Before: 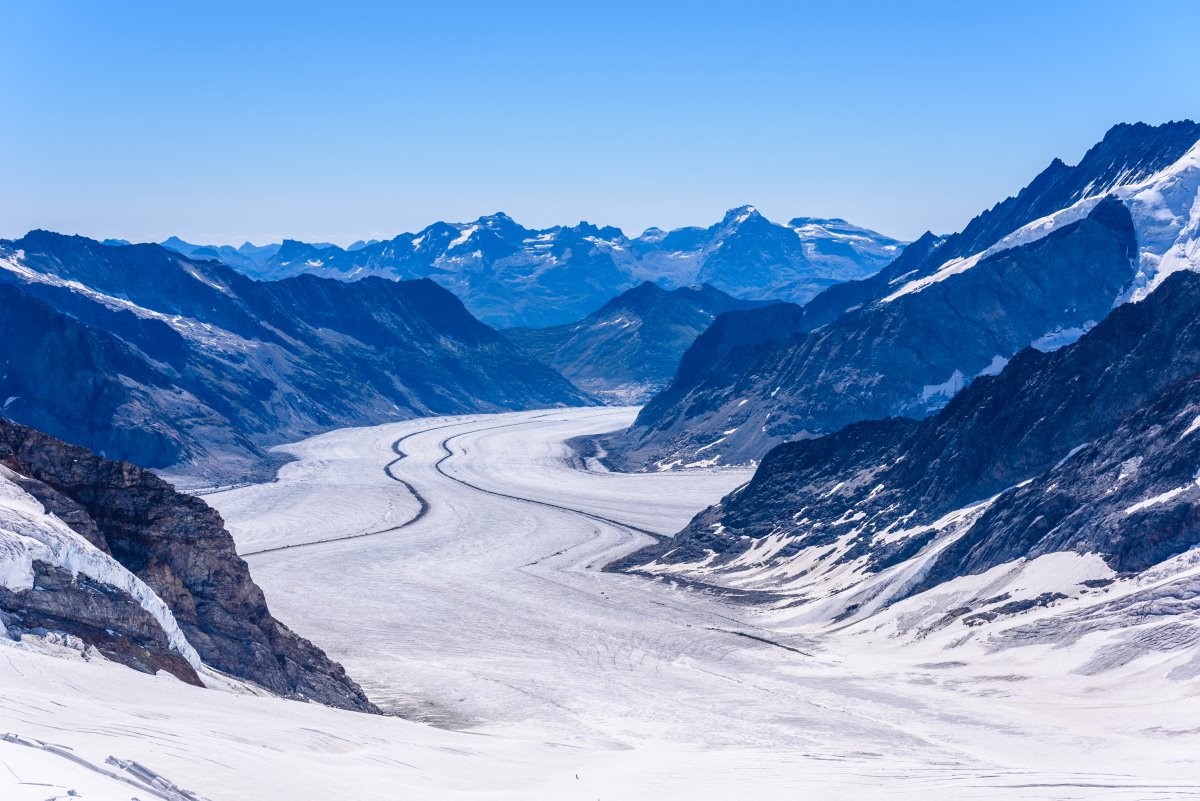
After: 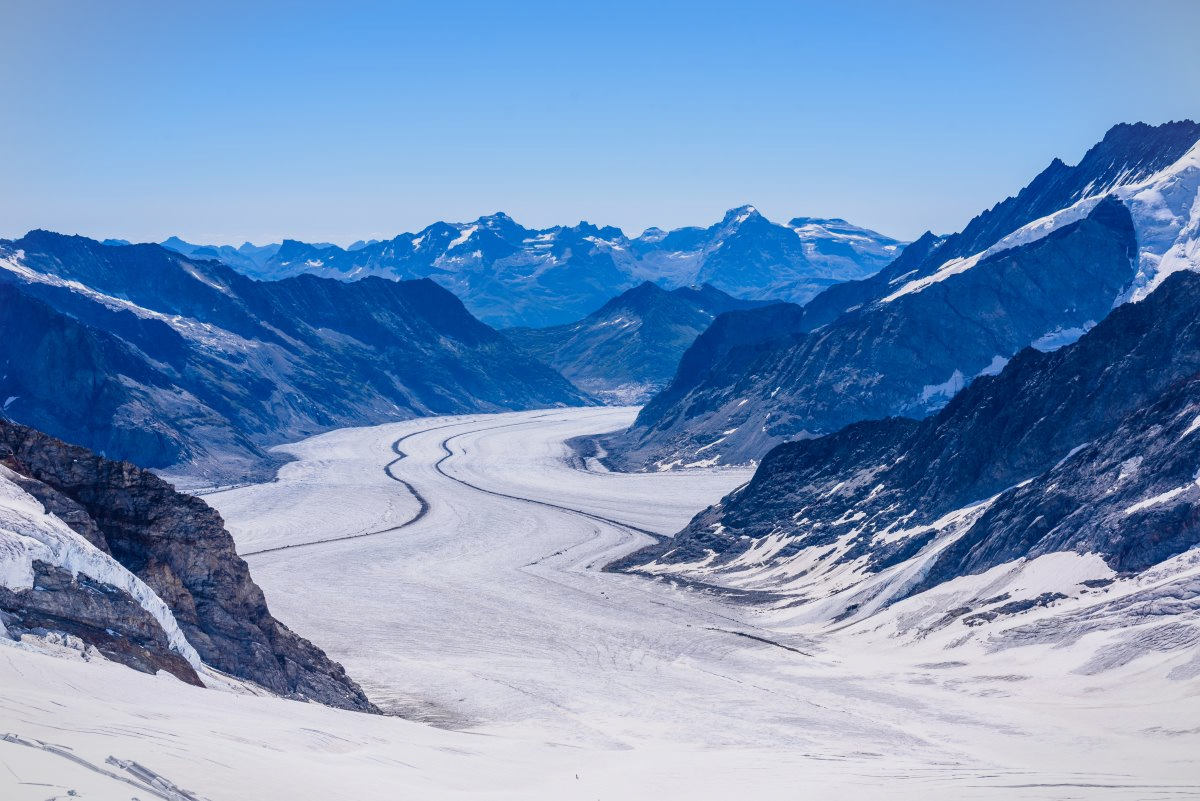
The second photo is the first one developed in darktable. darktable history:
vignetting: fall-off start 100%, brightness -0.282, width/height ratio 1.31
filmic rgb: black relative exposure -11.35 EV, white relative exposure 3.22 EV, hardness 6.76, color science v6 (2022)
